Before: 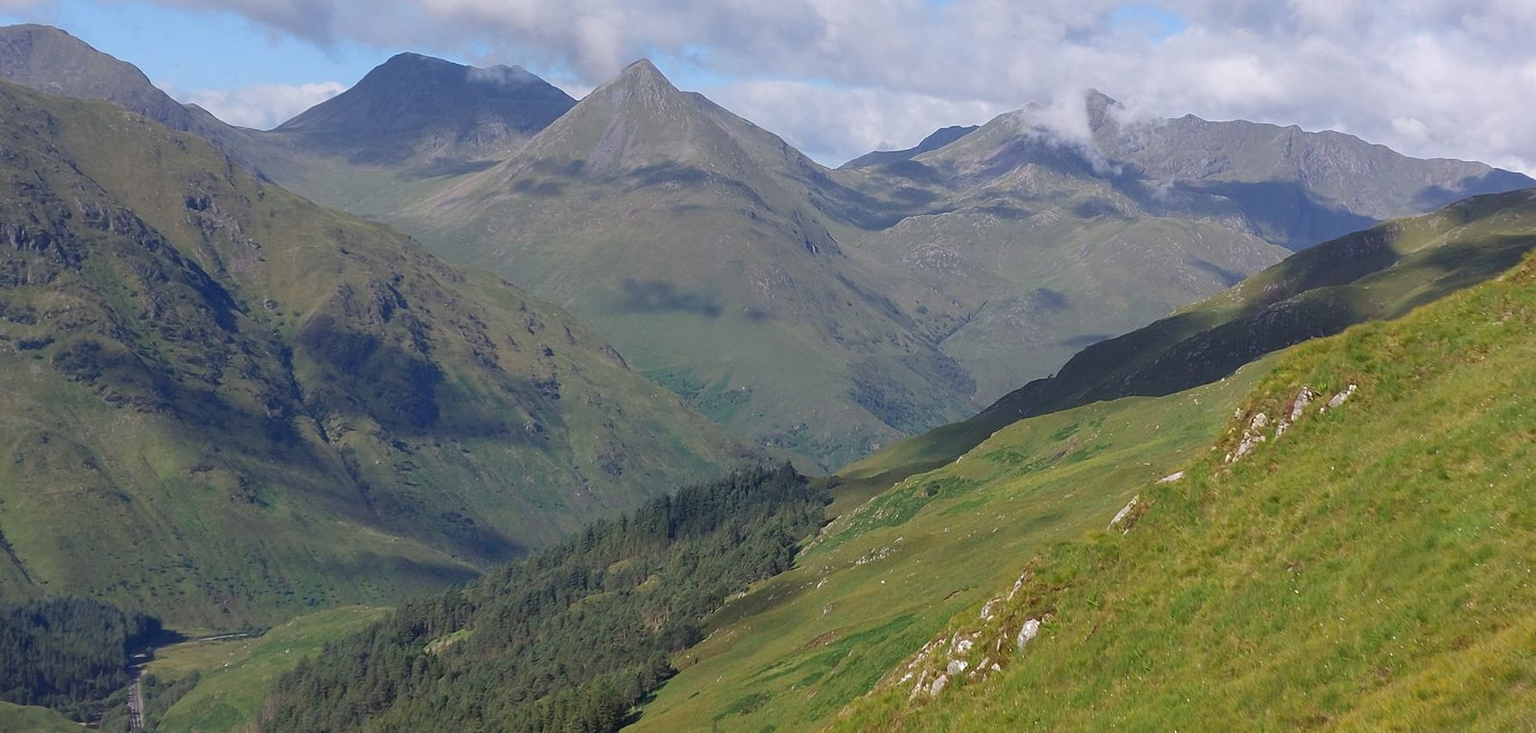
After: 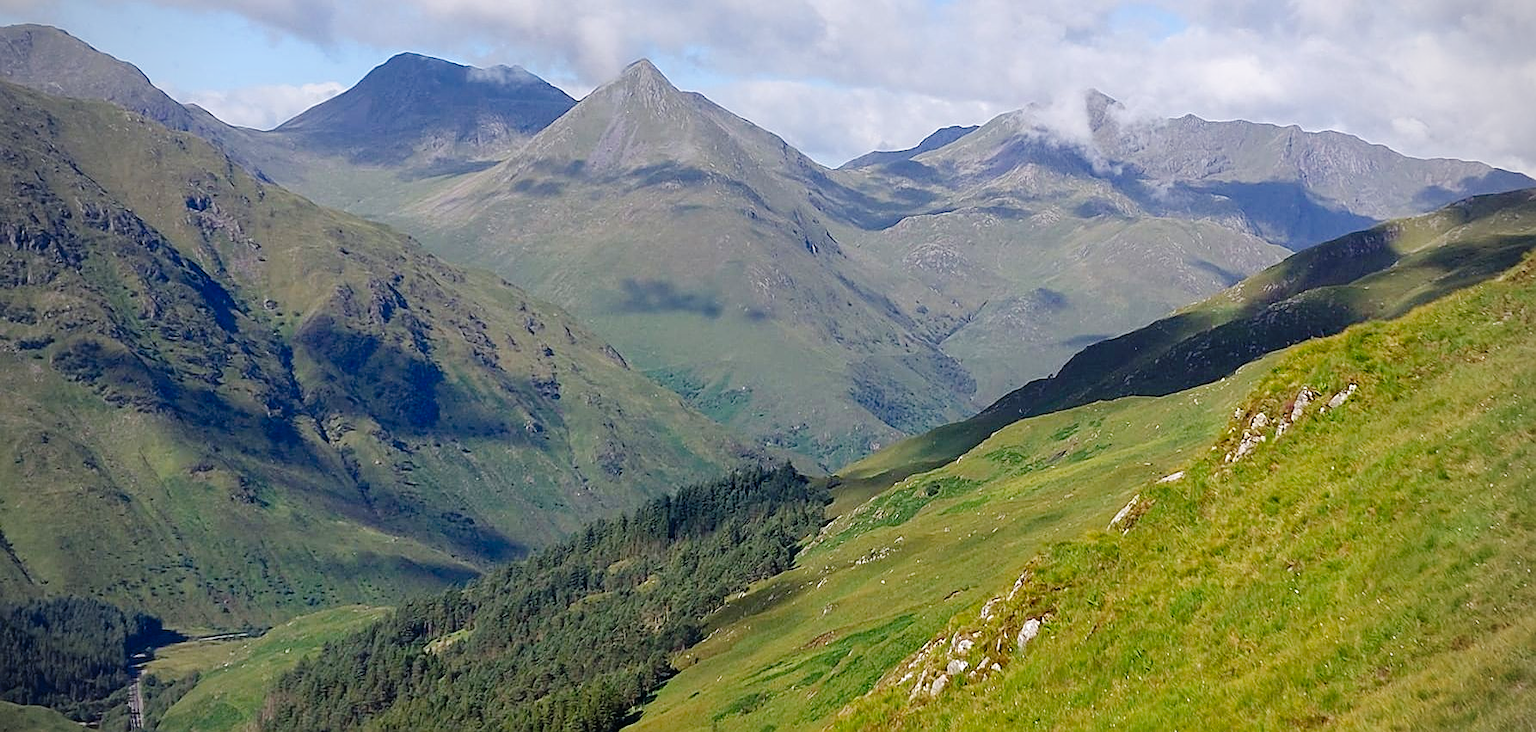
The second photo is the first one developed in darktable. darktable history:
sharpen: on, module defaults
tone curve: curves: ch0 [(0, 0) (0.003, 0) (0.011, 0.001) (0.025, 0.003) (0.044, 0.005) (0.069, 0.012) (0.1, 0.023) (0.136, 0.039) (0.177, 0.088) (0.224, 0.15) (0.277, 0.239) (0.335, 0.334) (0.399, 0.43) (0.468, 0.526) (0.543, 0.621) (0.623, 0.711) (0.709, 0.791) (0.801, 0.87) (0.898, 0.949) (1, 1)], preserve colors none
vignetting: fall-off start 79.88%
